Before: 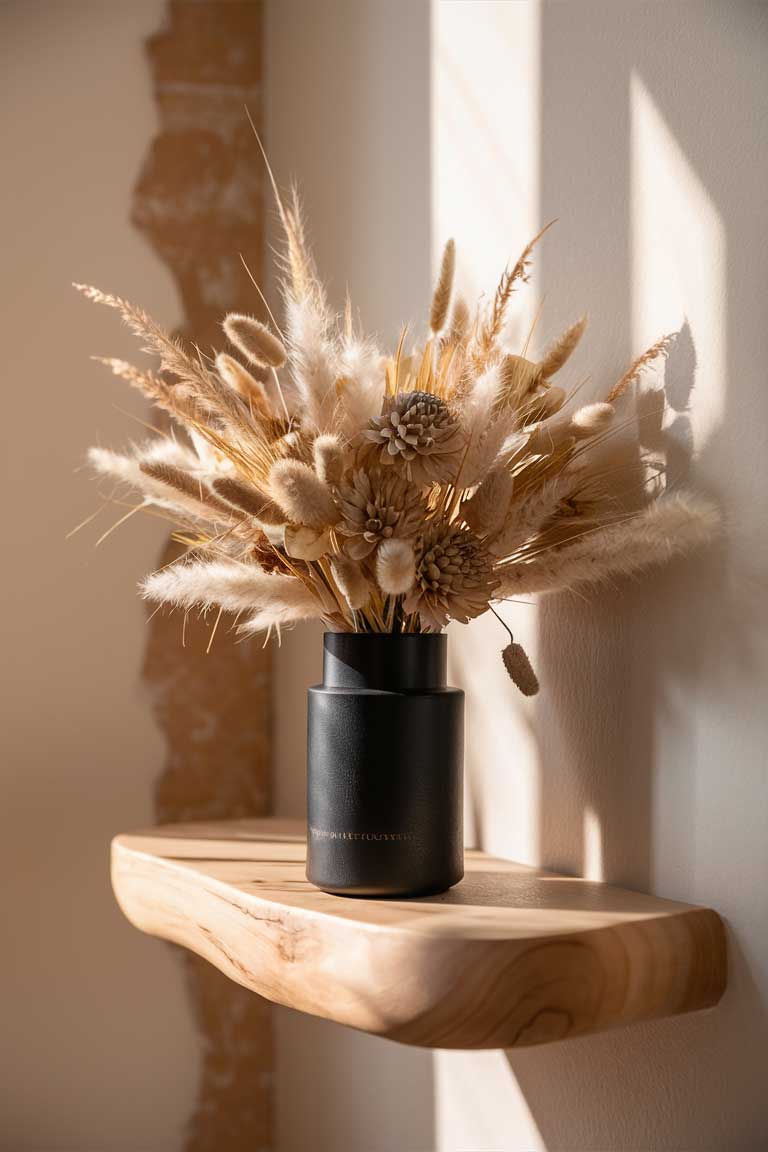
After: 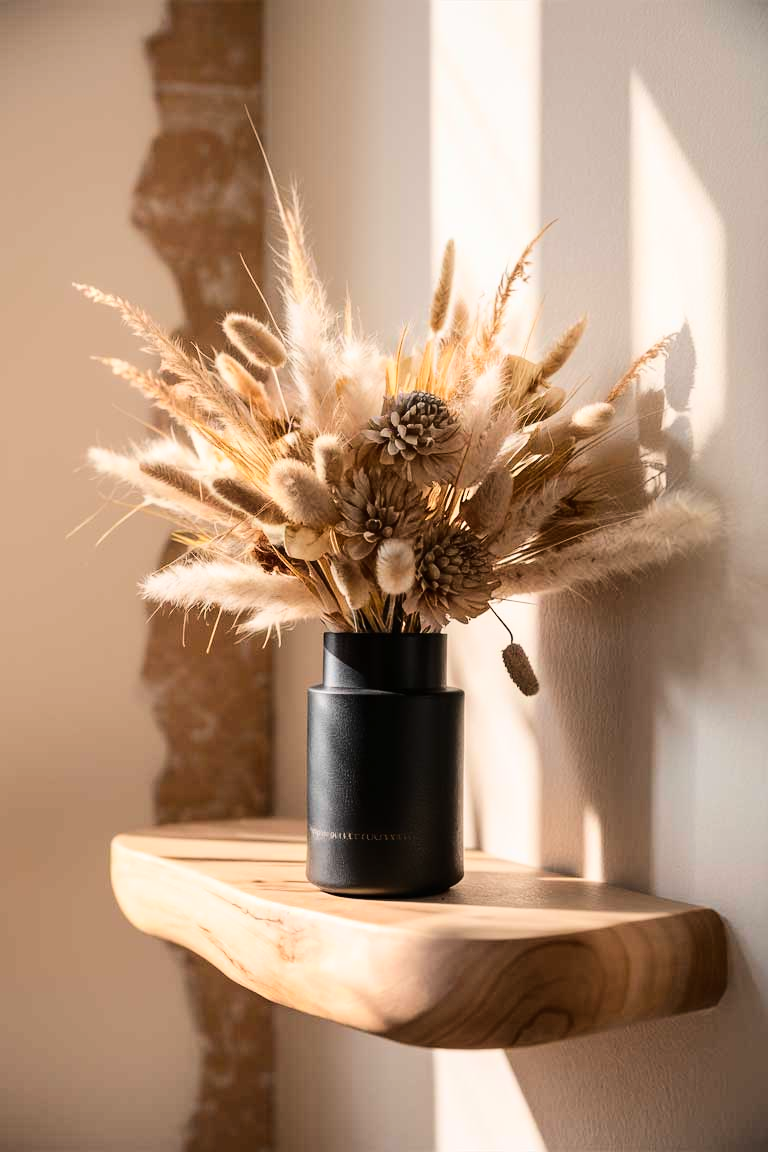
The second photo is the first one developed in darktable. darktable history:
tone equalizer: edges refinement/feathering 500, mask exposure compensation -1.57 EV, preserve details no
base curve: curves: ch0 [(0, 0) (0.036, 0.025) (0.121, 0.166) (0.206, 0.329) (0.605, 0.79) (1, 1)]
